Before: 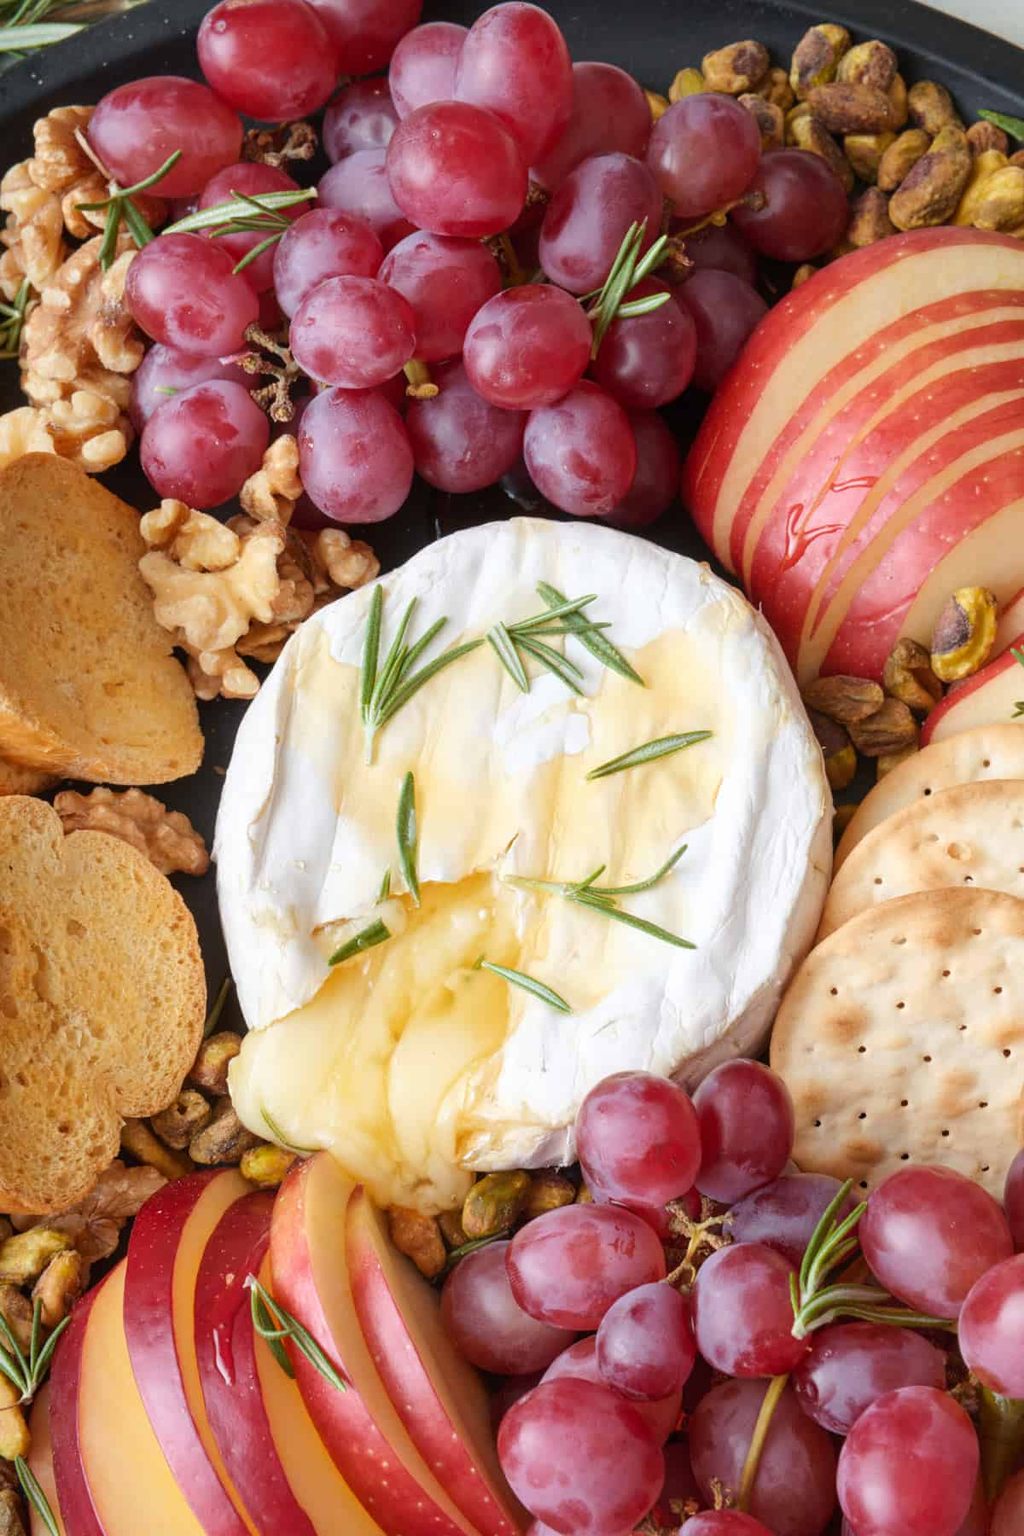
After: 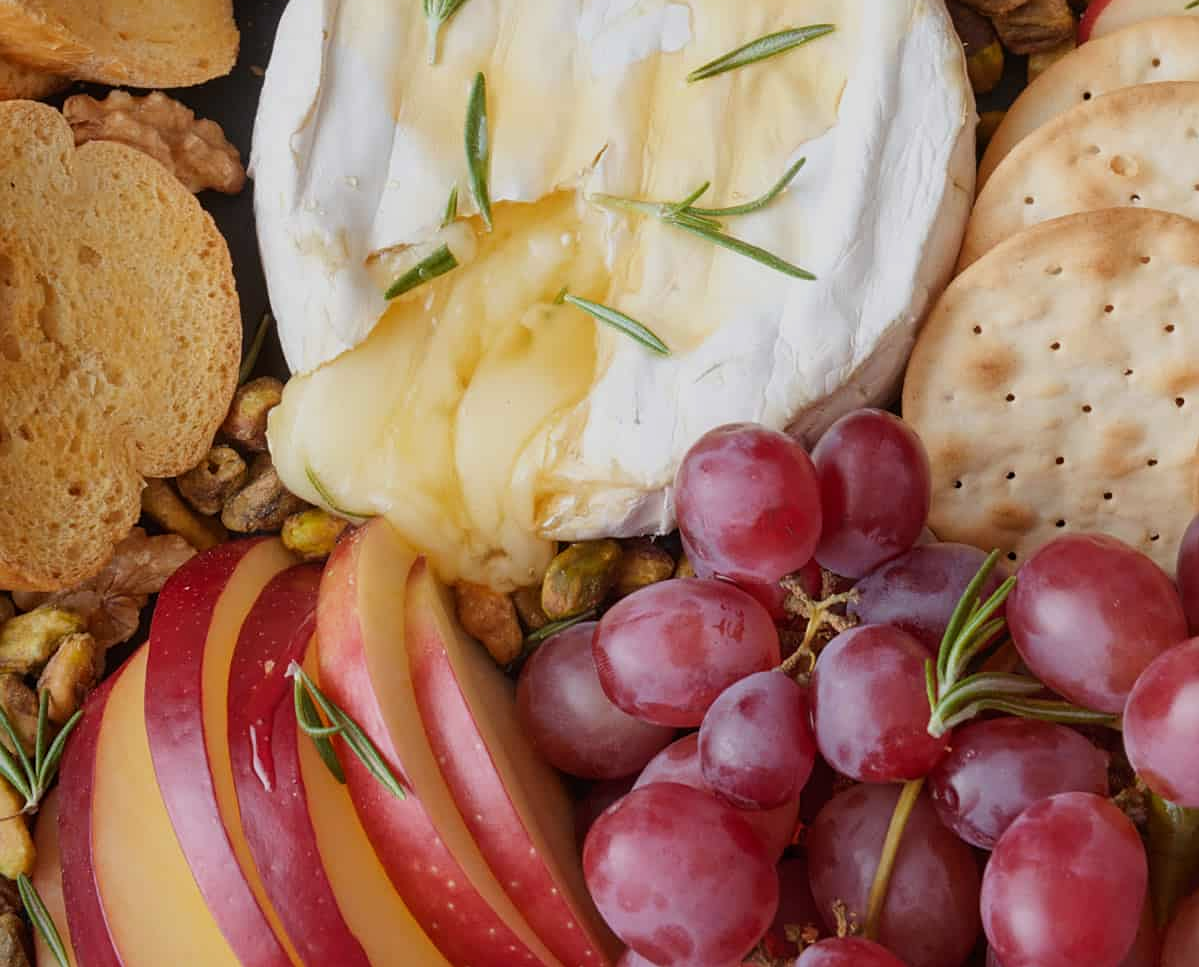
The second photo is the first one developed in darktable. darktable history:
crop and rotate: top 46.237%
exposure: exposure -0.462 EV, compensate highlight preservation false
sharpen: amount 0.2
